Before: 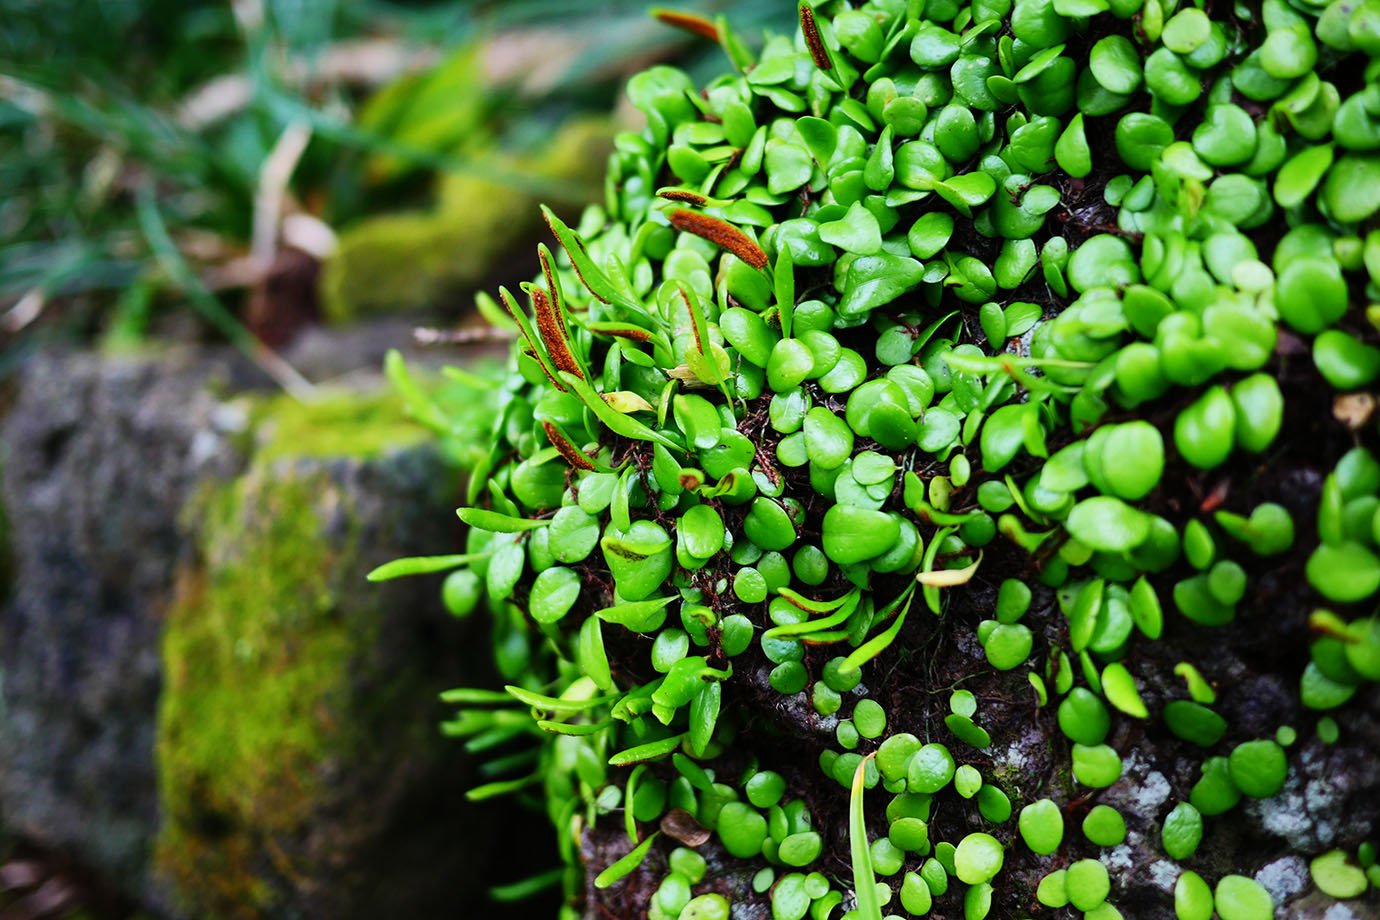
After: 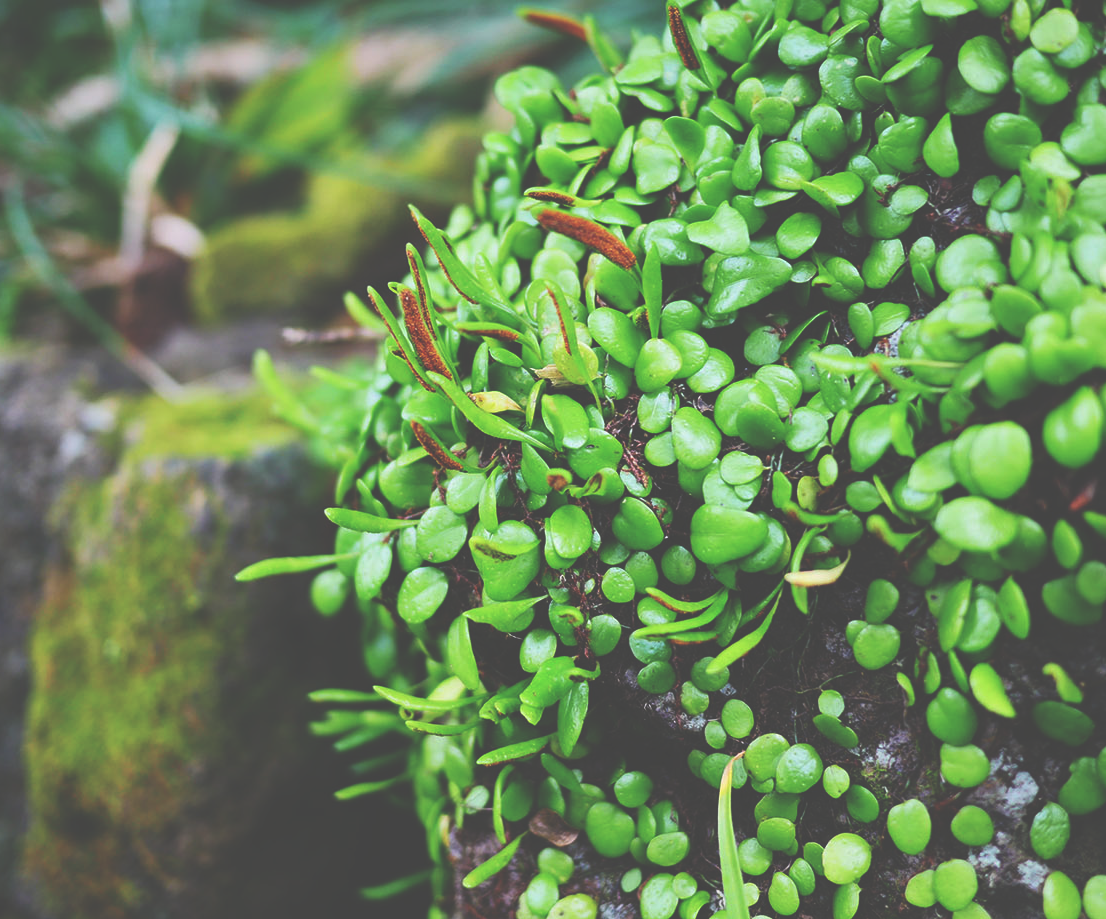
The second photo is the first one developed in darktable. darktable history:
exposure: black level correction -0.062, exposure -0.05 EV, compensate highlight preservation false
crop and rotate: left 9.597%, right 10.195%
